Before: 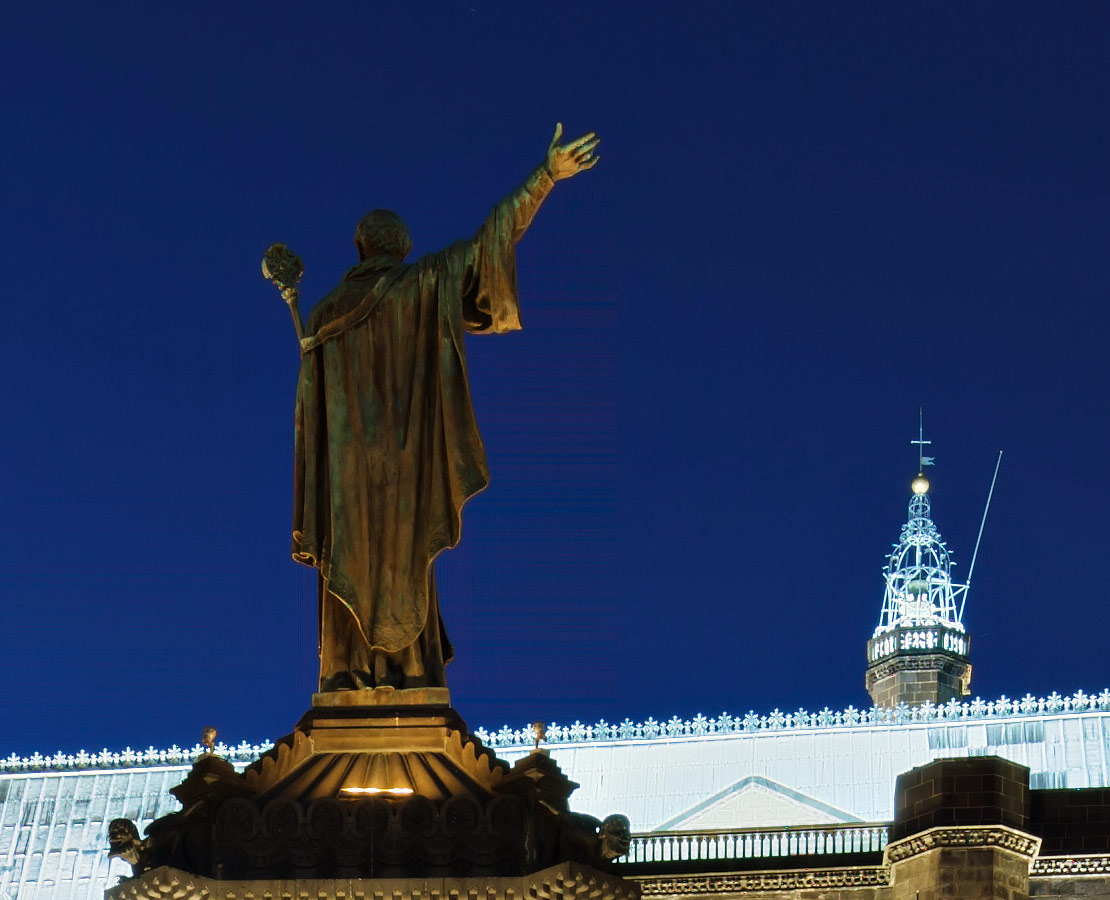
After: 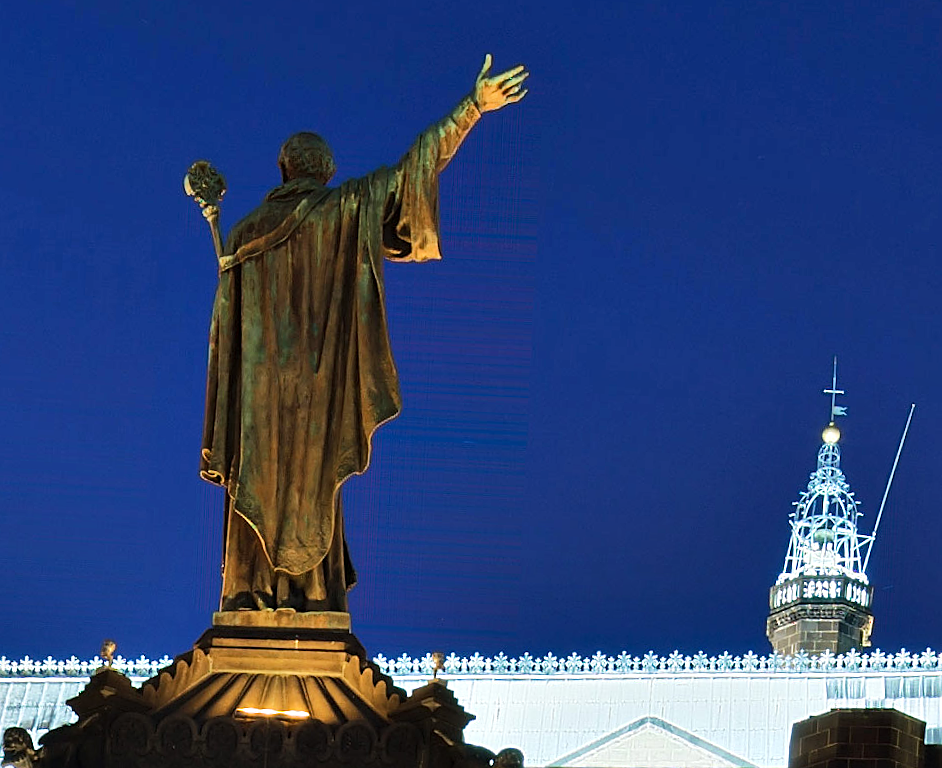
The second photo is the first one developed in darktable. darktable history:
shadows and highlights: soften with gaussian
sharpen: on, module defaults
crop and rotate: angle -2.88°, left 5.285%, top 5.17%, right 4.646%, bottom 4.202%
exposure: exposure 0.163 EV, compensate highlight preservation false
